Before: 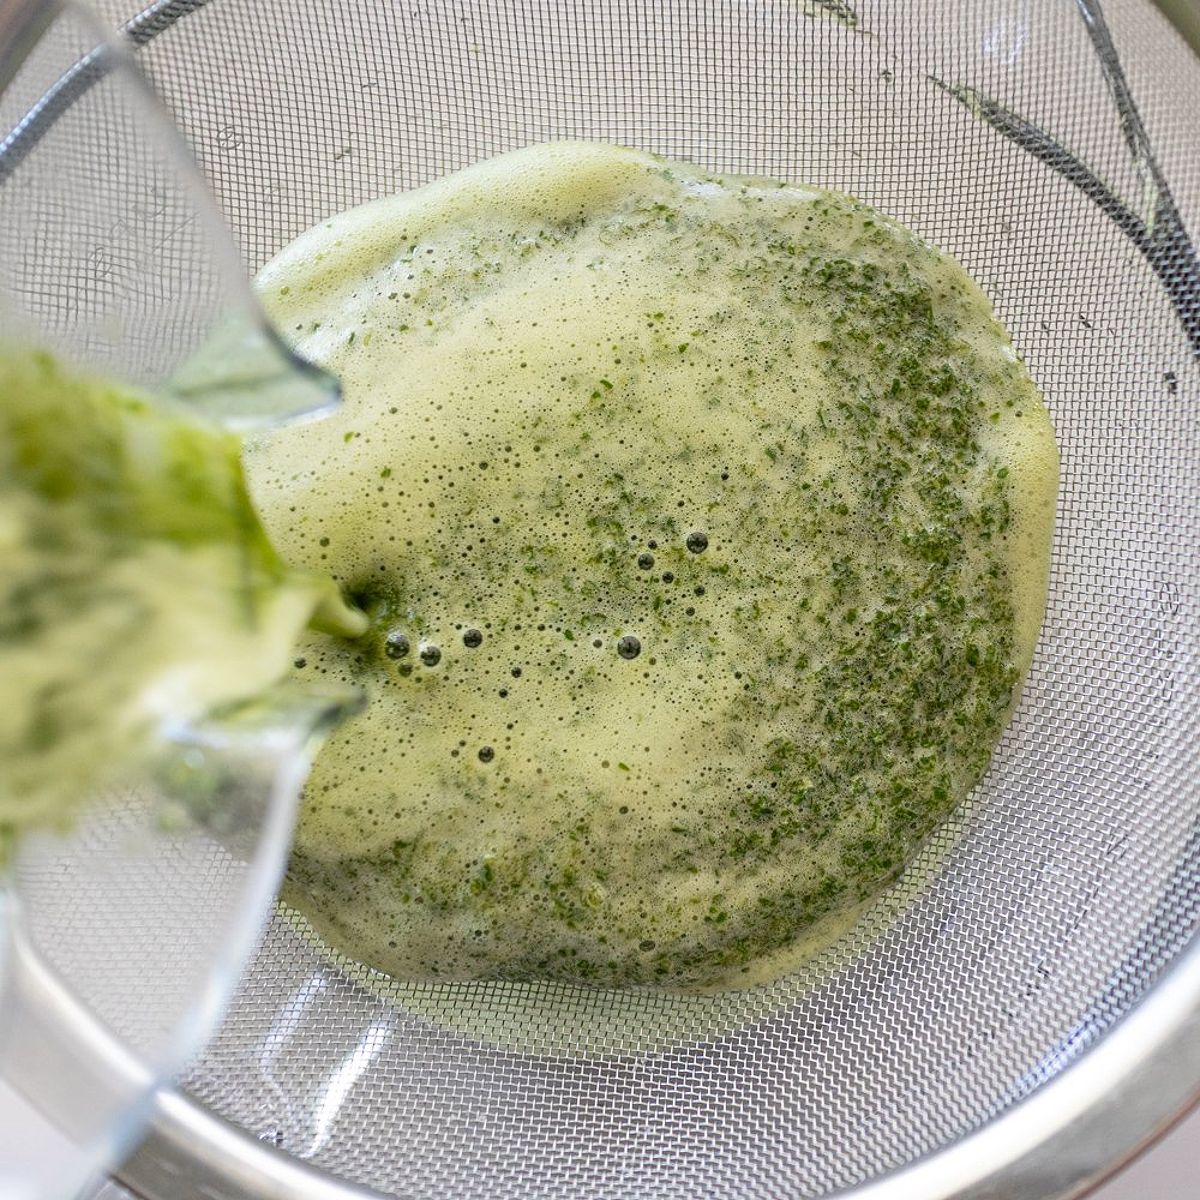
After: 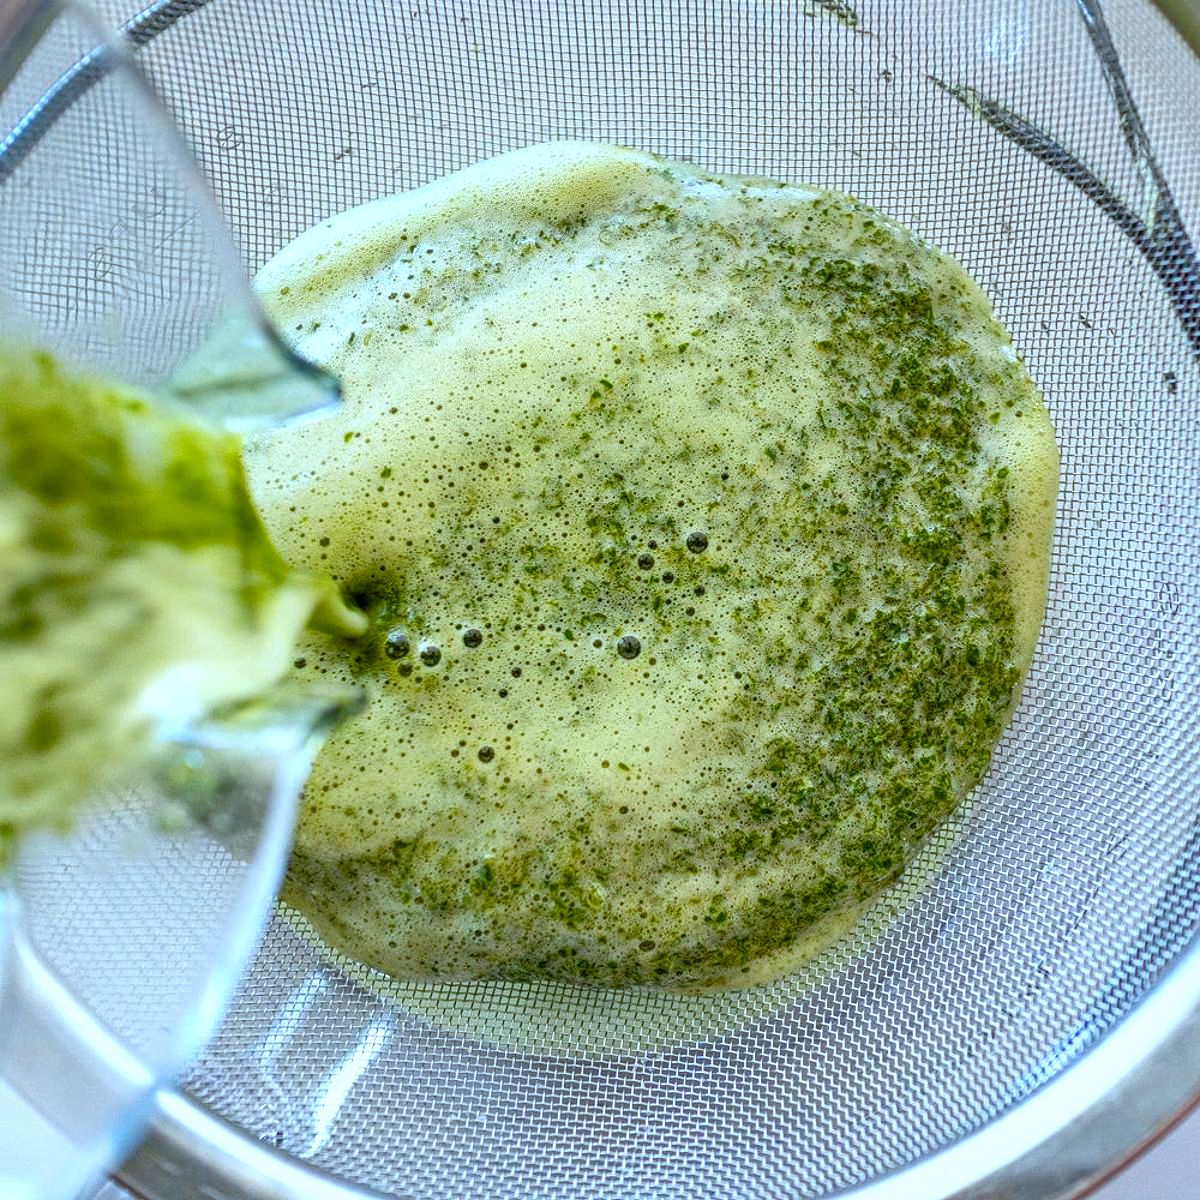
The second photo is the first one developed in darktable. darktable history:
color correction: highlights a* -9.73, highlights b* -21.22
color balance rgb: perceptual saturation grading › global saturation 20%, perceptual saturation grading › highlights -25%, perceptual saturation grading › shadows 25%, global vibrance 50%
shadows and highlights: shadows 35, highlights -35, soften with gaussian
local contrast: on, module defaults
exposure: exposure 0.2 EV, compensate highlight preservation false
